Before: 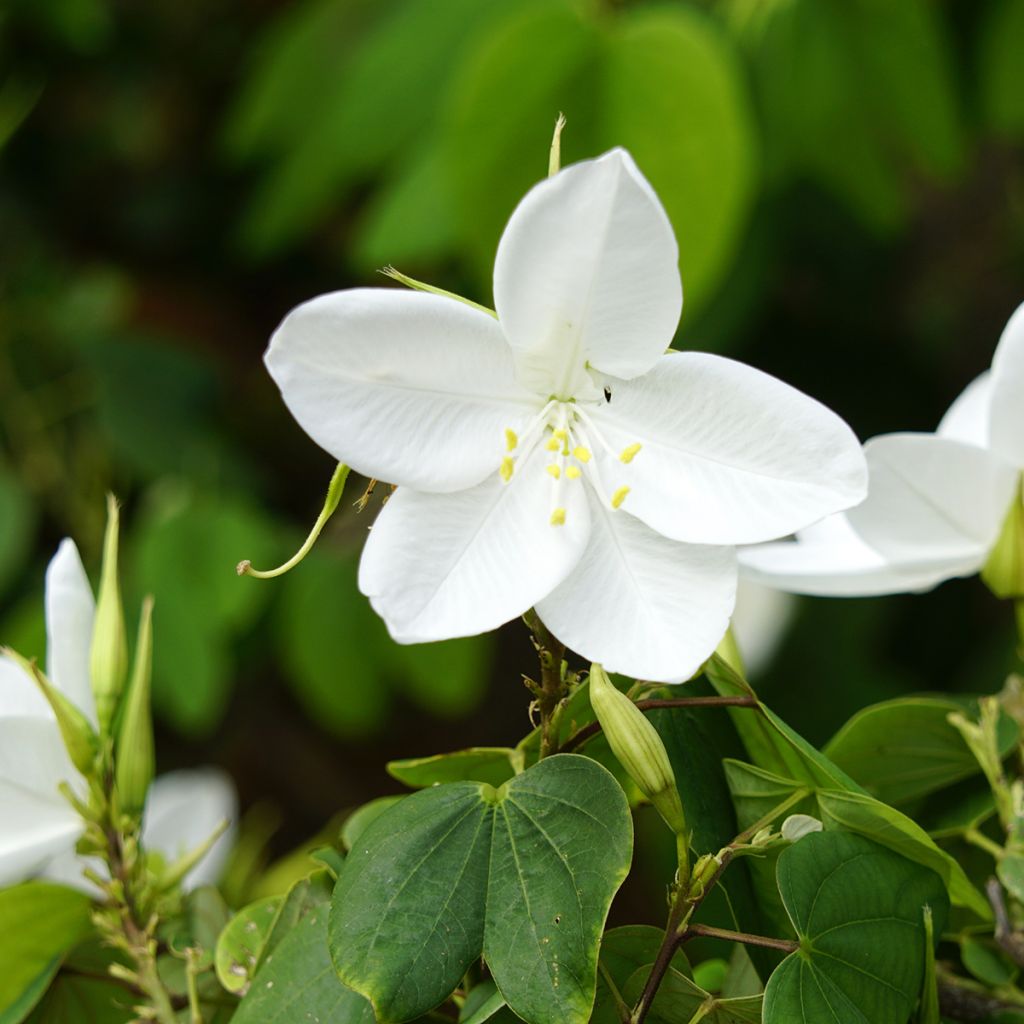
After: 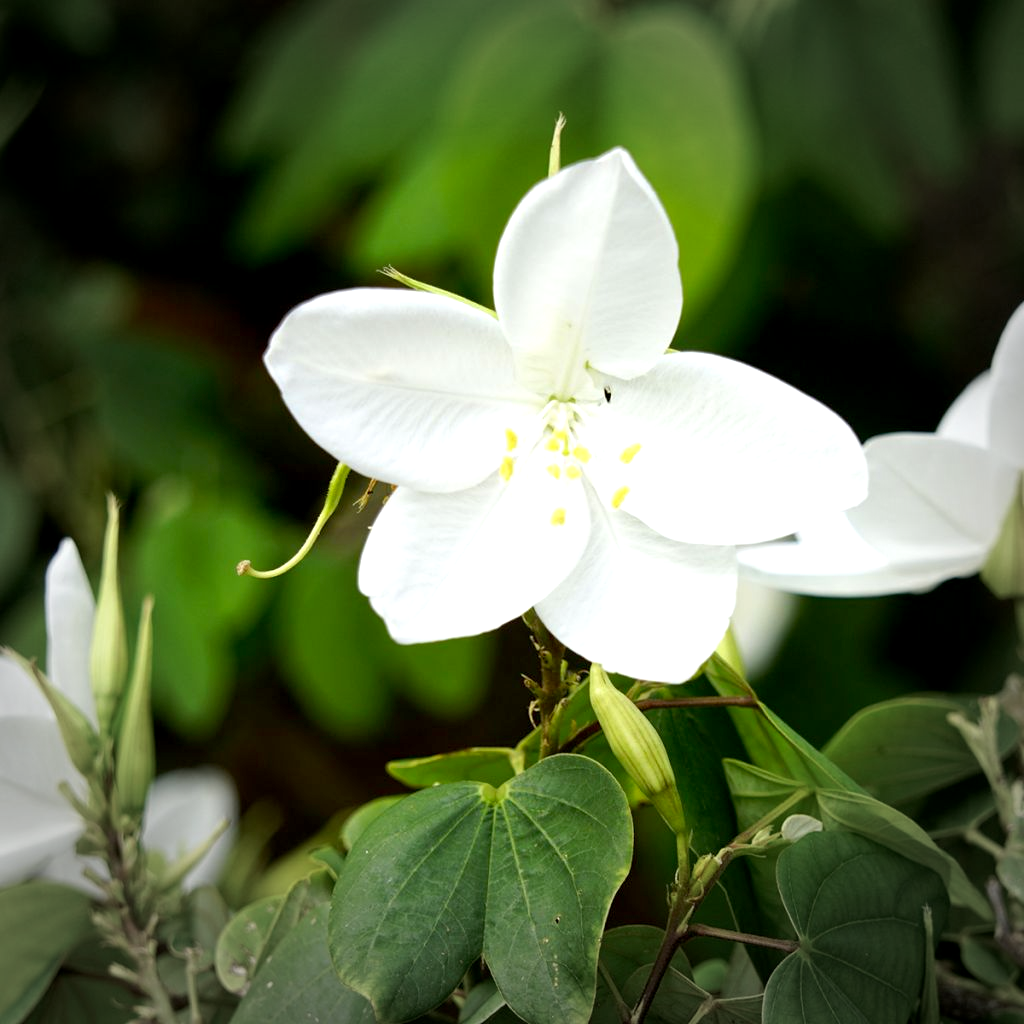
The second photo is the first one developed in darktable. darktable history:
vignetting: fall-off start 66.12%, fall-off radius 39.59%, automatic ratio true, width/height ratio 0.678
exposure: black level correction 0.005, exposure 0.414 EV, compensate highlight preservation false
